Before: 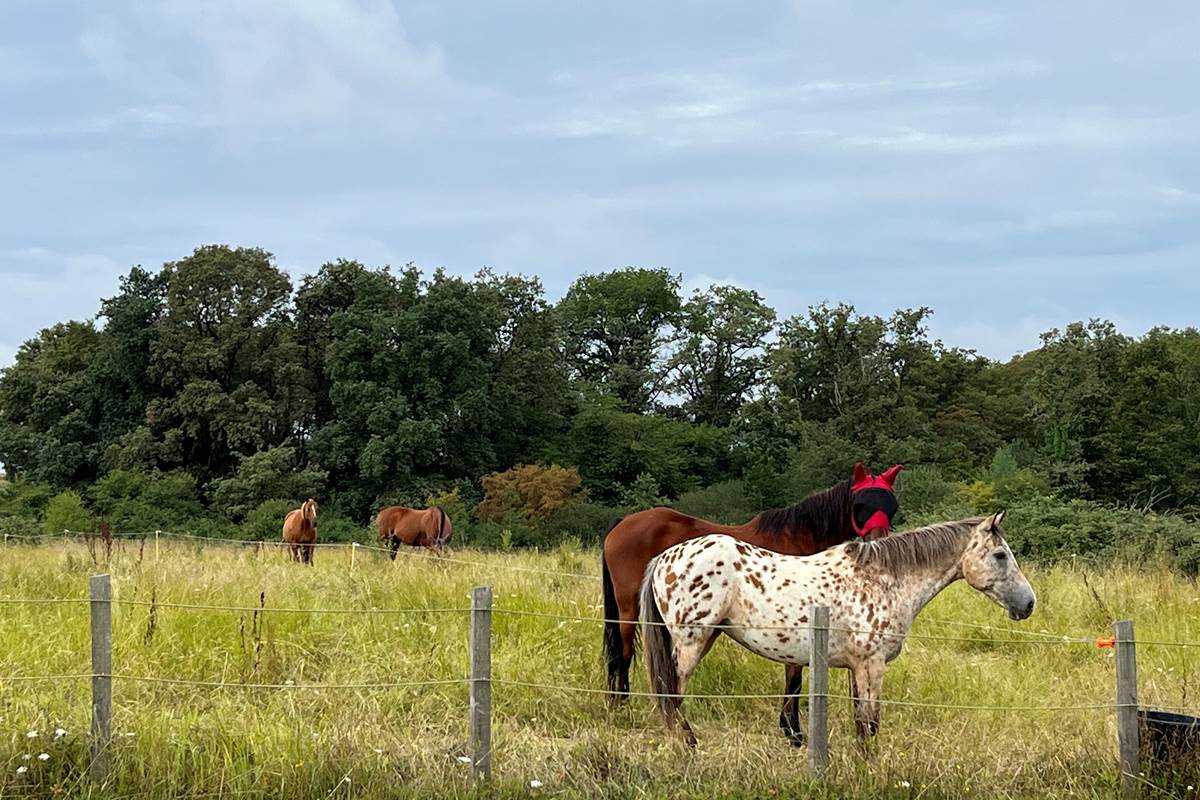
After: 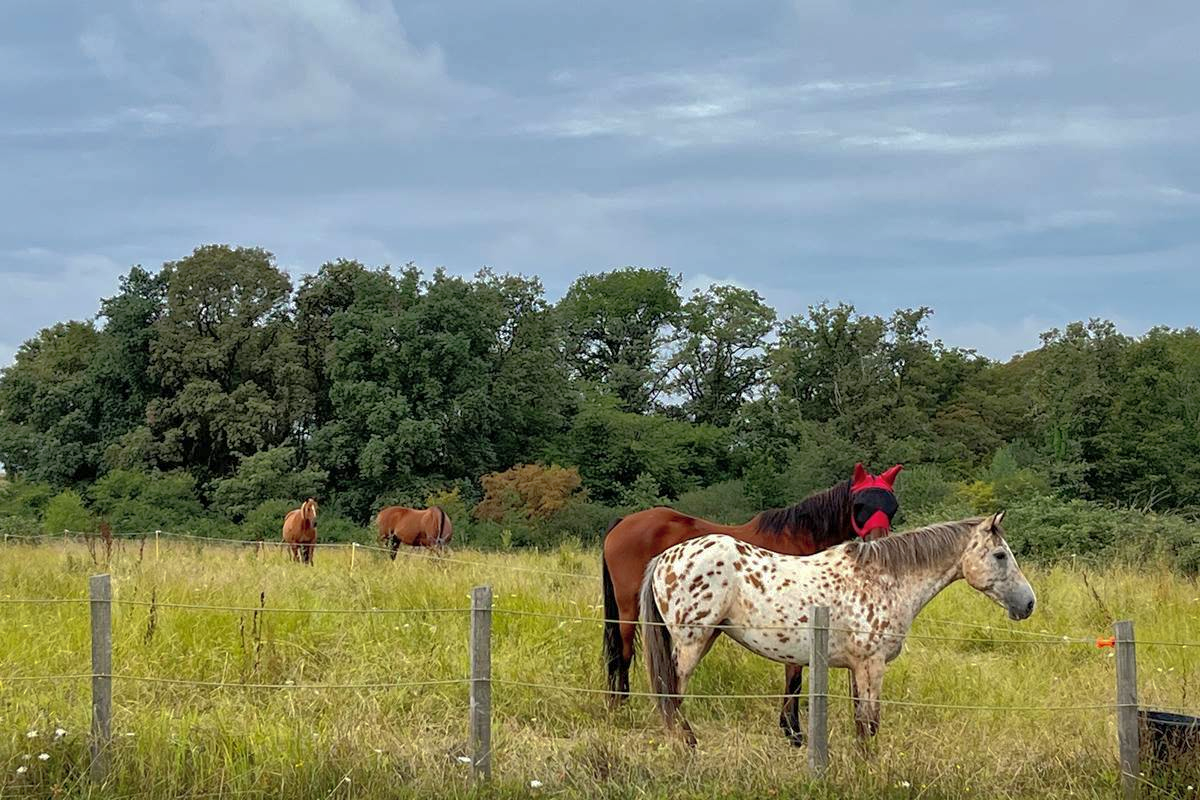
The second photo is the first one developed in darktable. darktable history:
shadows and highlights: shadows 59.3, highlights -59.72
